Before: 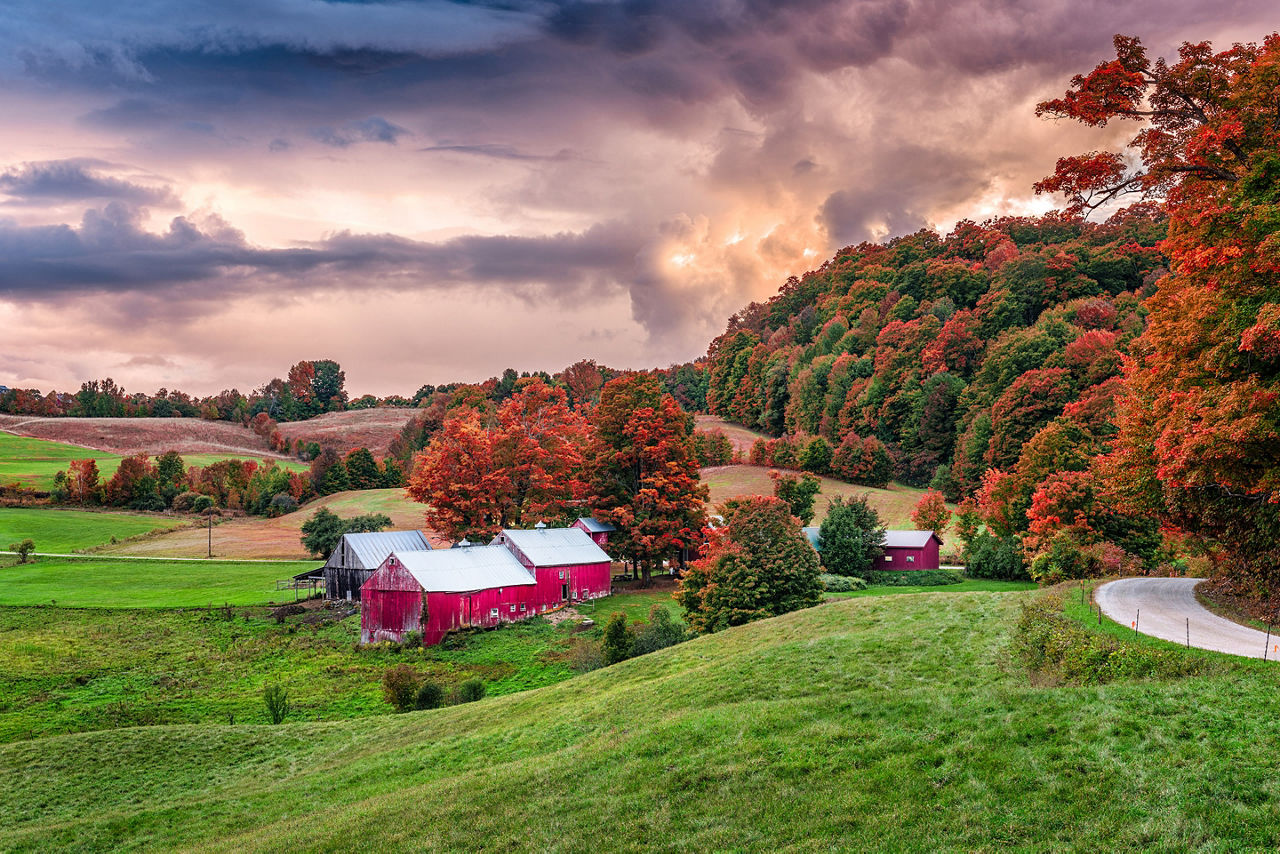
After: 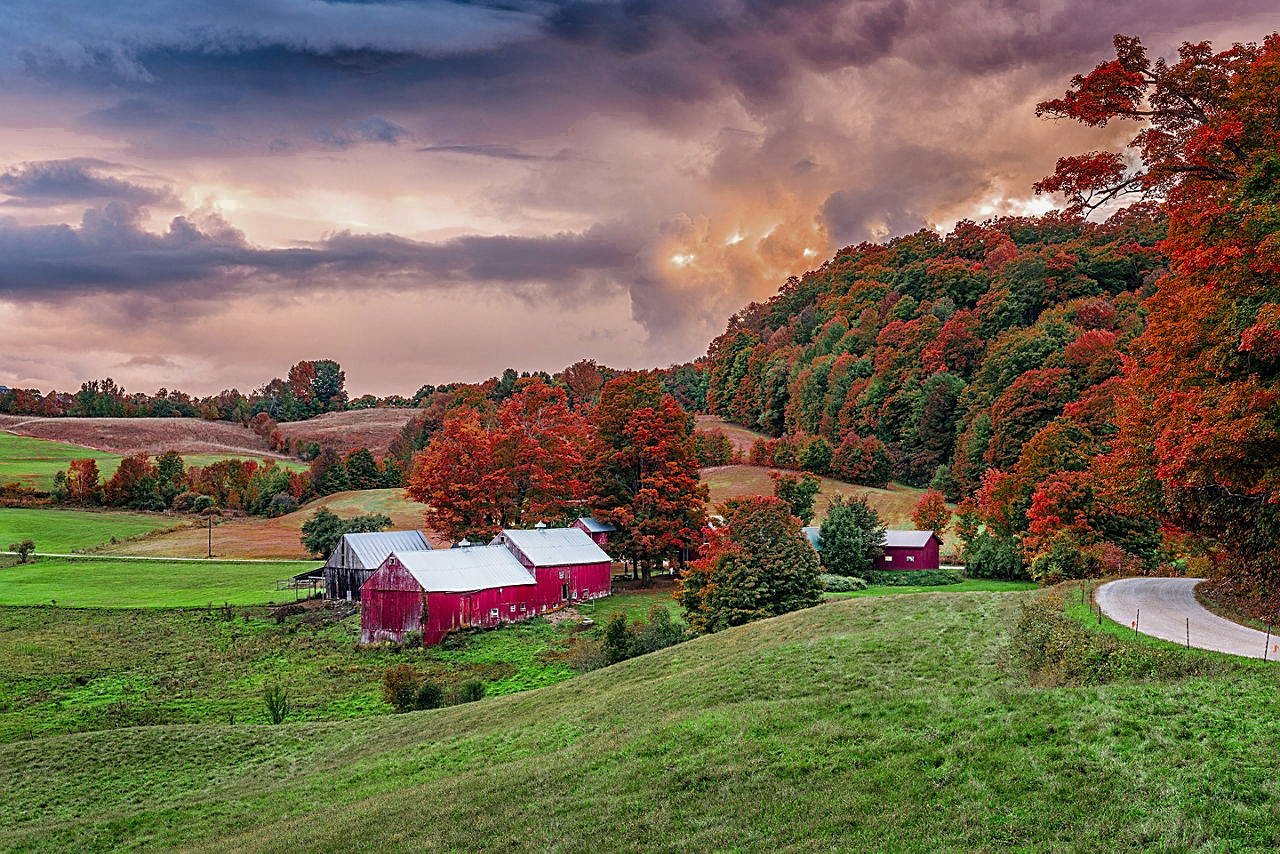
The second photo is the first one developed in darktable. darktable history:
shadows and highlights: shadows -20.61, white point adjustment -2.15, highlights -35.01
color zones: curves: ch0 [(0.11, 0.396) (0.195, 0.36) (0.25, 0.5) (0.303, 0.412) (0.357, 0.544) (0.75, 0.5) (0.967, 0.328)]; ch1 [(0, 0.468) (0.112, 0.512) (0.202, 0.6) (0.25, 0.5) (0.307, 0.352) (0.357, 0.544) (0.75, 0.5) (0.963, 0.524)]
sharpen: on, module defaults
contrast brightness saturation: saturation -0.069
